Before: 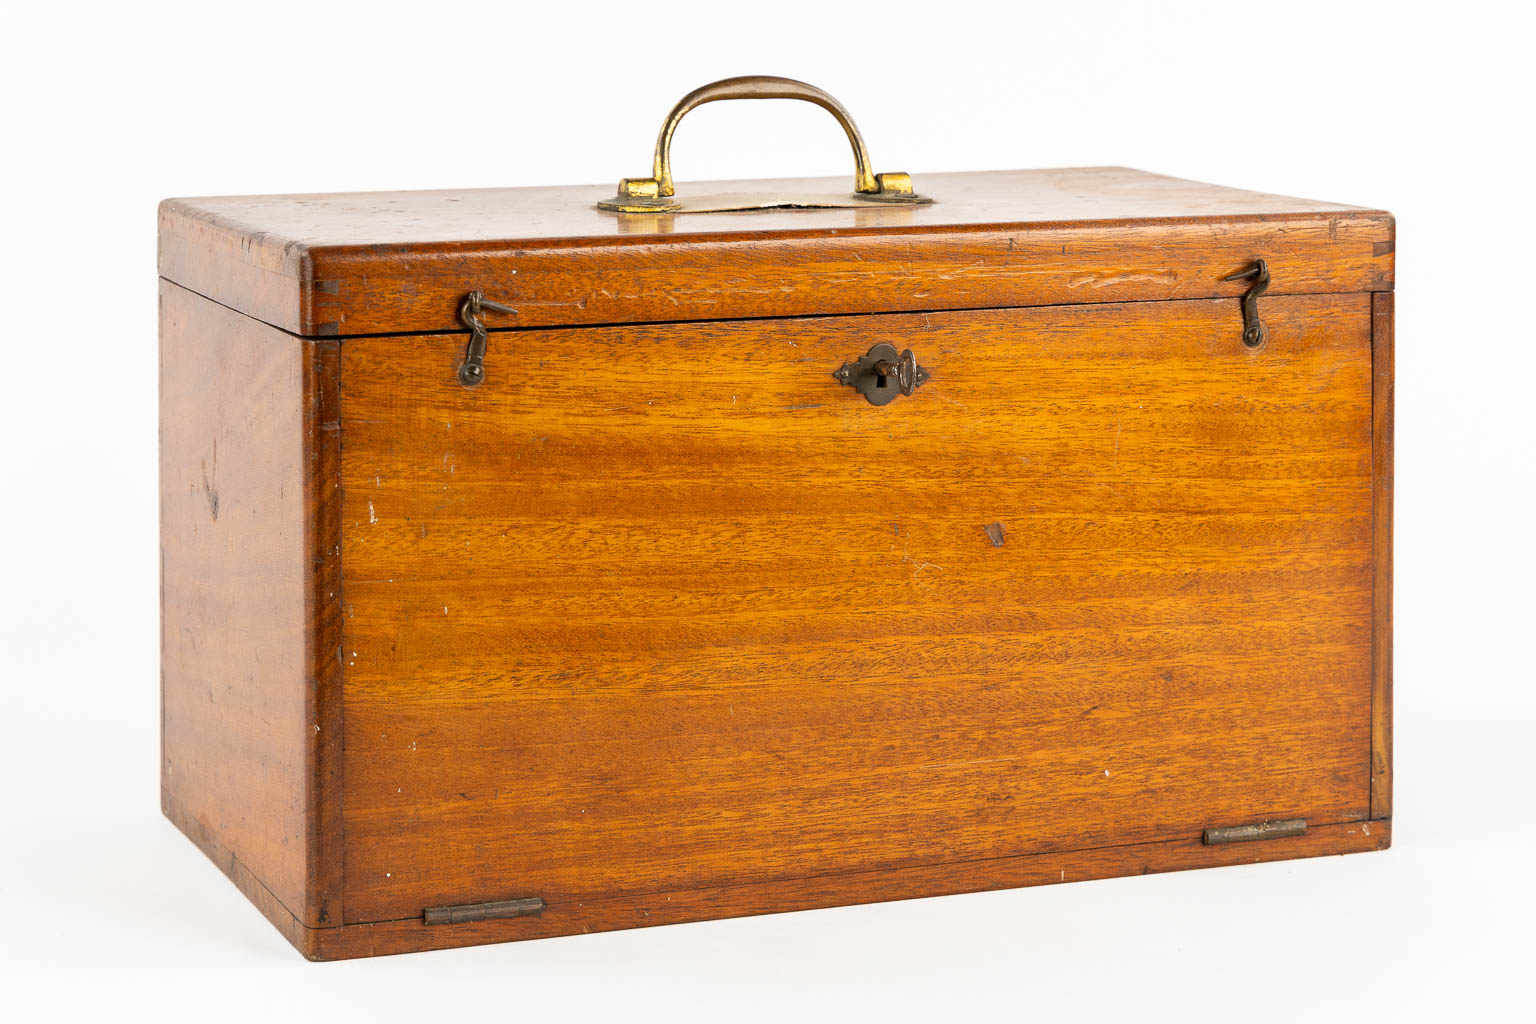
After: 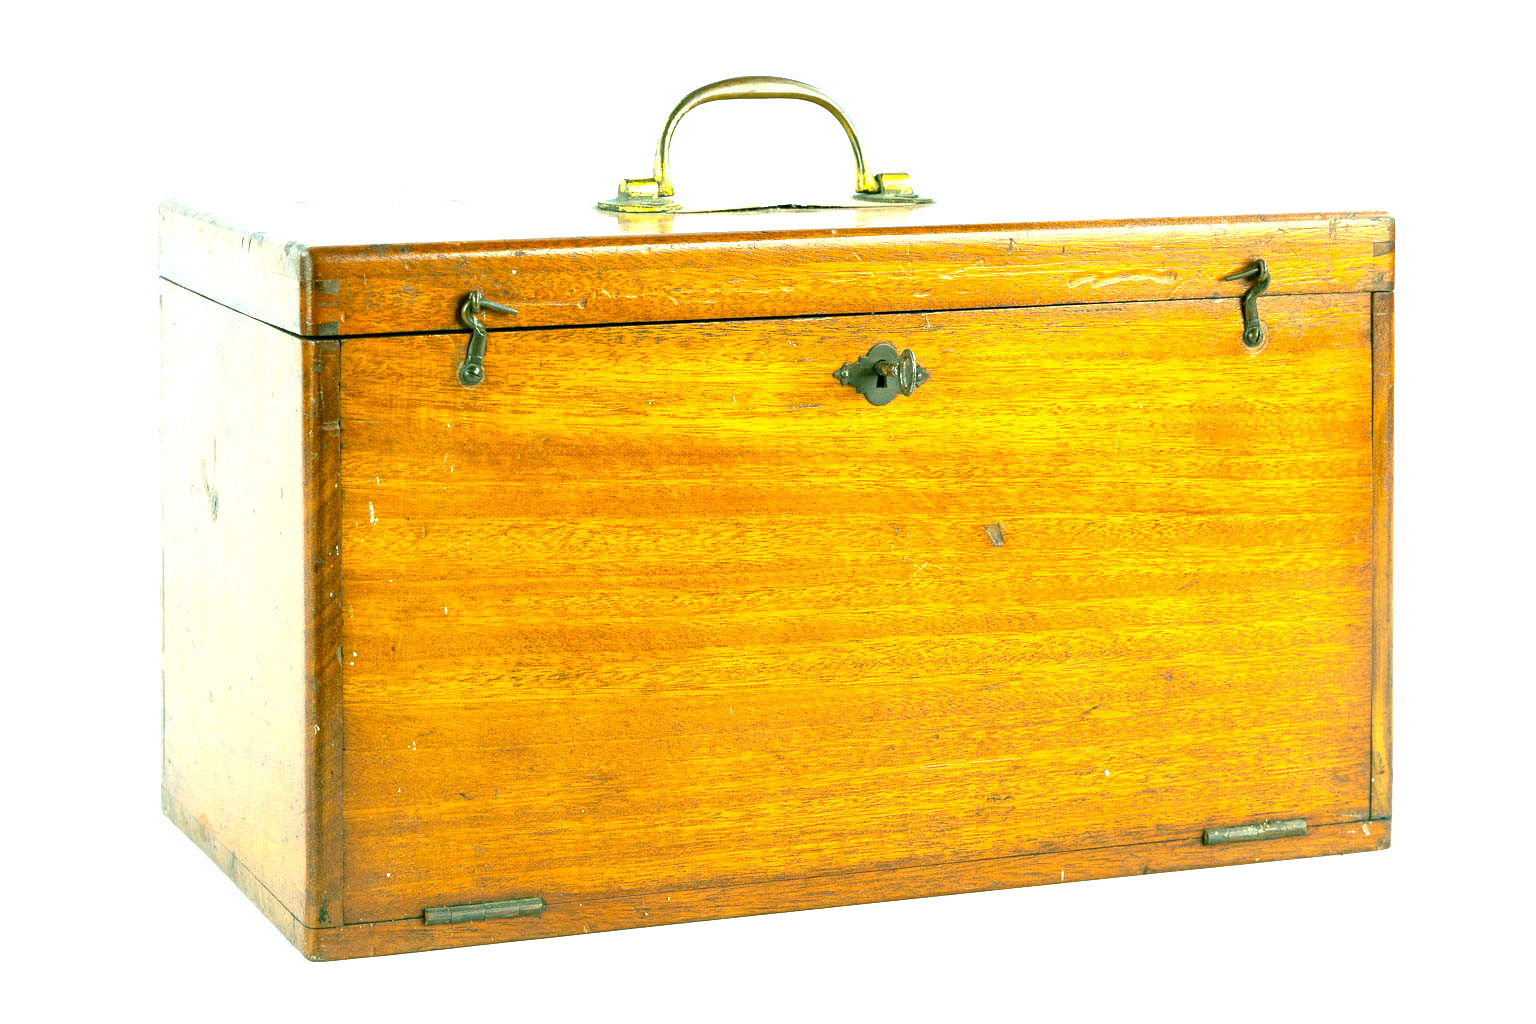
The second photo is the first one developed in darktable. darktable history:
exposure: exposure 1.2 EV, compensate highlight preservation false
color balance rgb: shadows lift › chroma 11.71%, shadows lift › hue 133.46°, power › chroma 2.15%, power › hue 166.83°, highlights gain › chroma 4%, highlights gain › hue 200.2°, perceptual saturation grading › global saturation 18.05%
